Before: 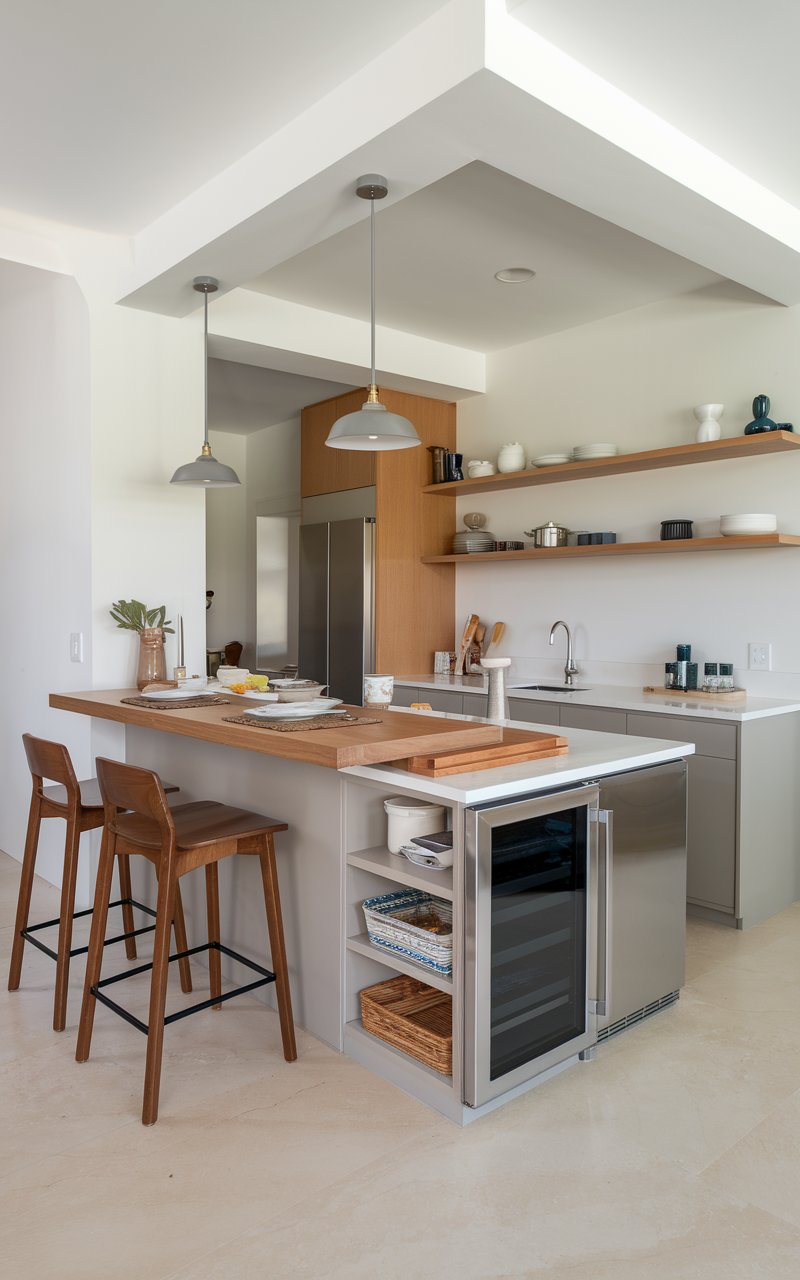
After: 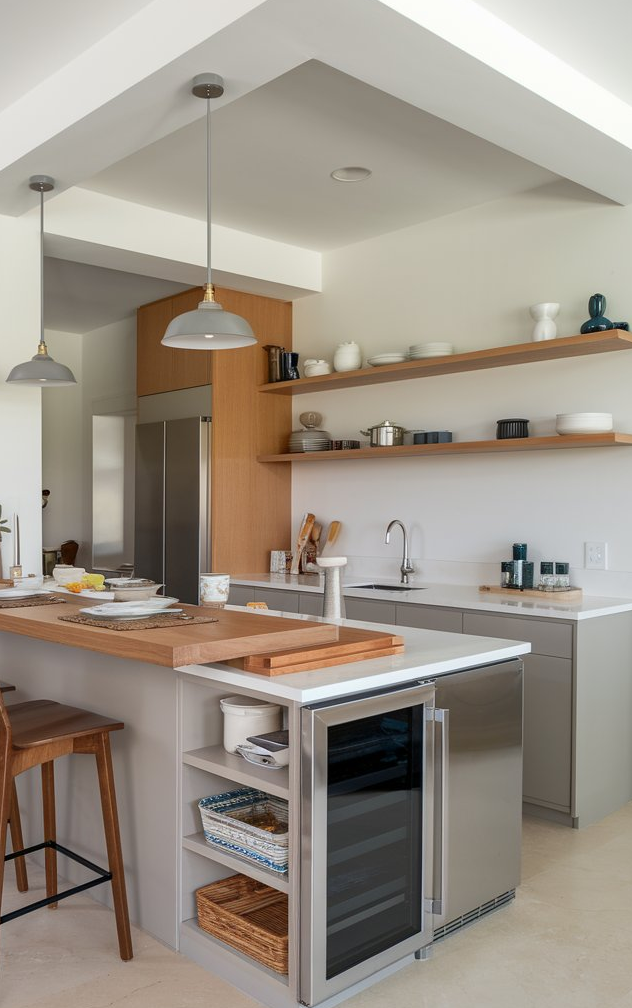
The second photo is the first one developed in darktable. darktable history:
crop and rotate: left 20.508%, top 7.891%, right 0.473%, bottom 13.316%
